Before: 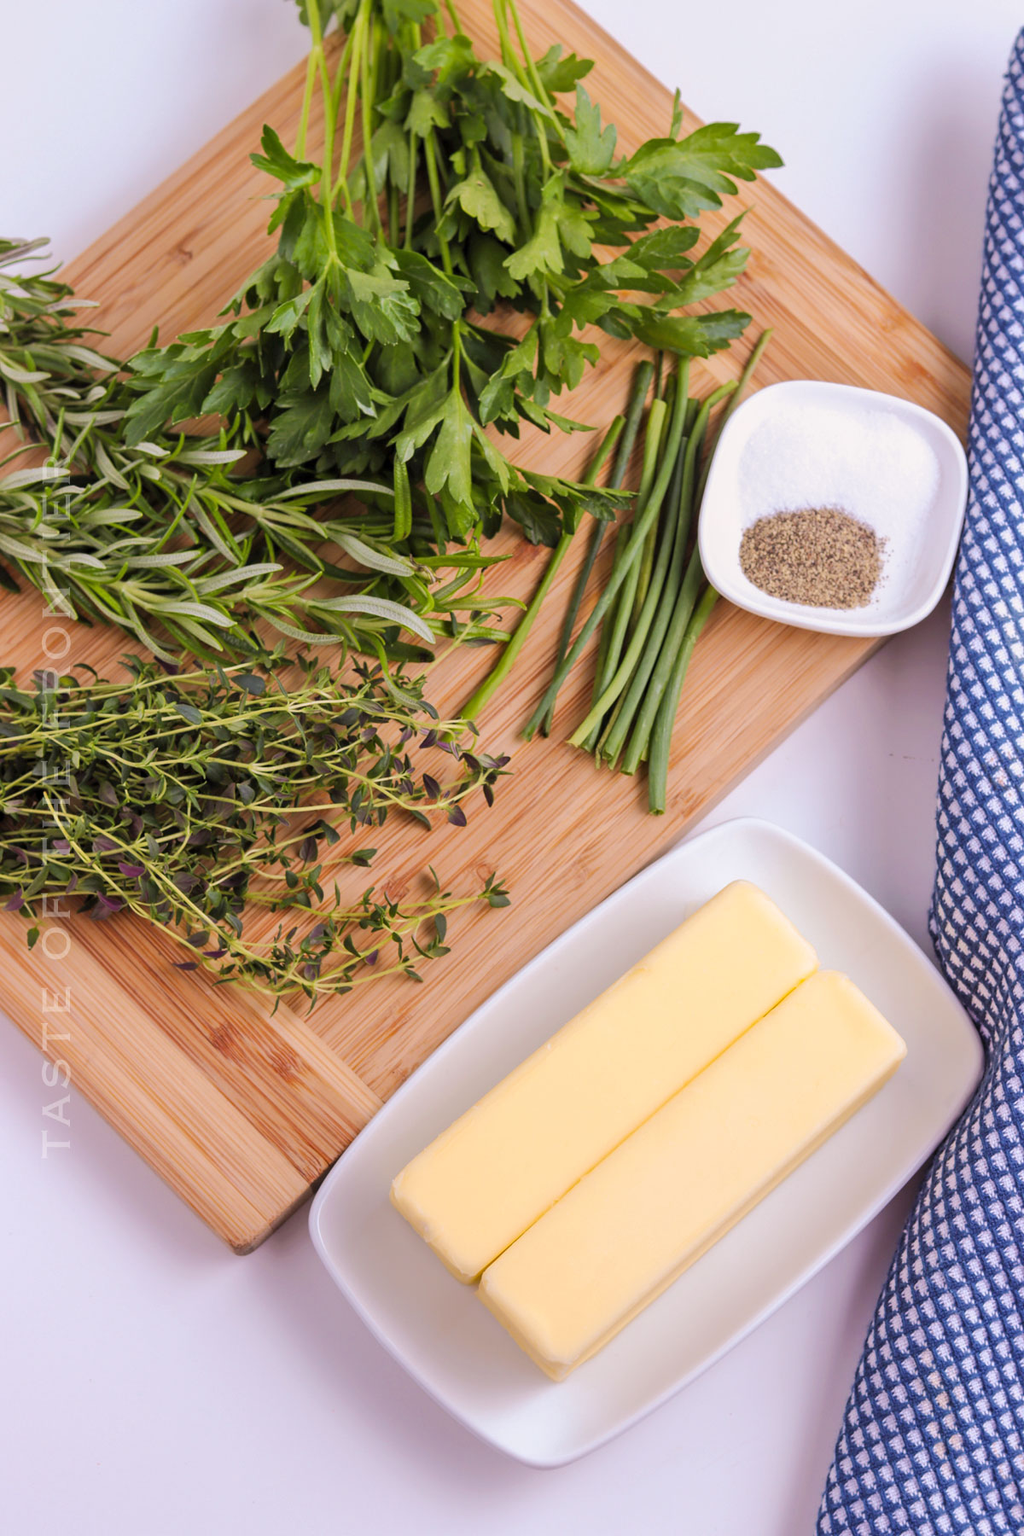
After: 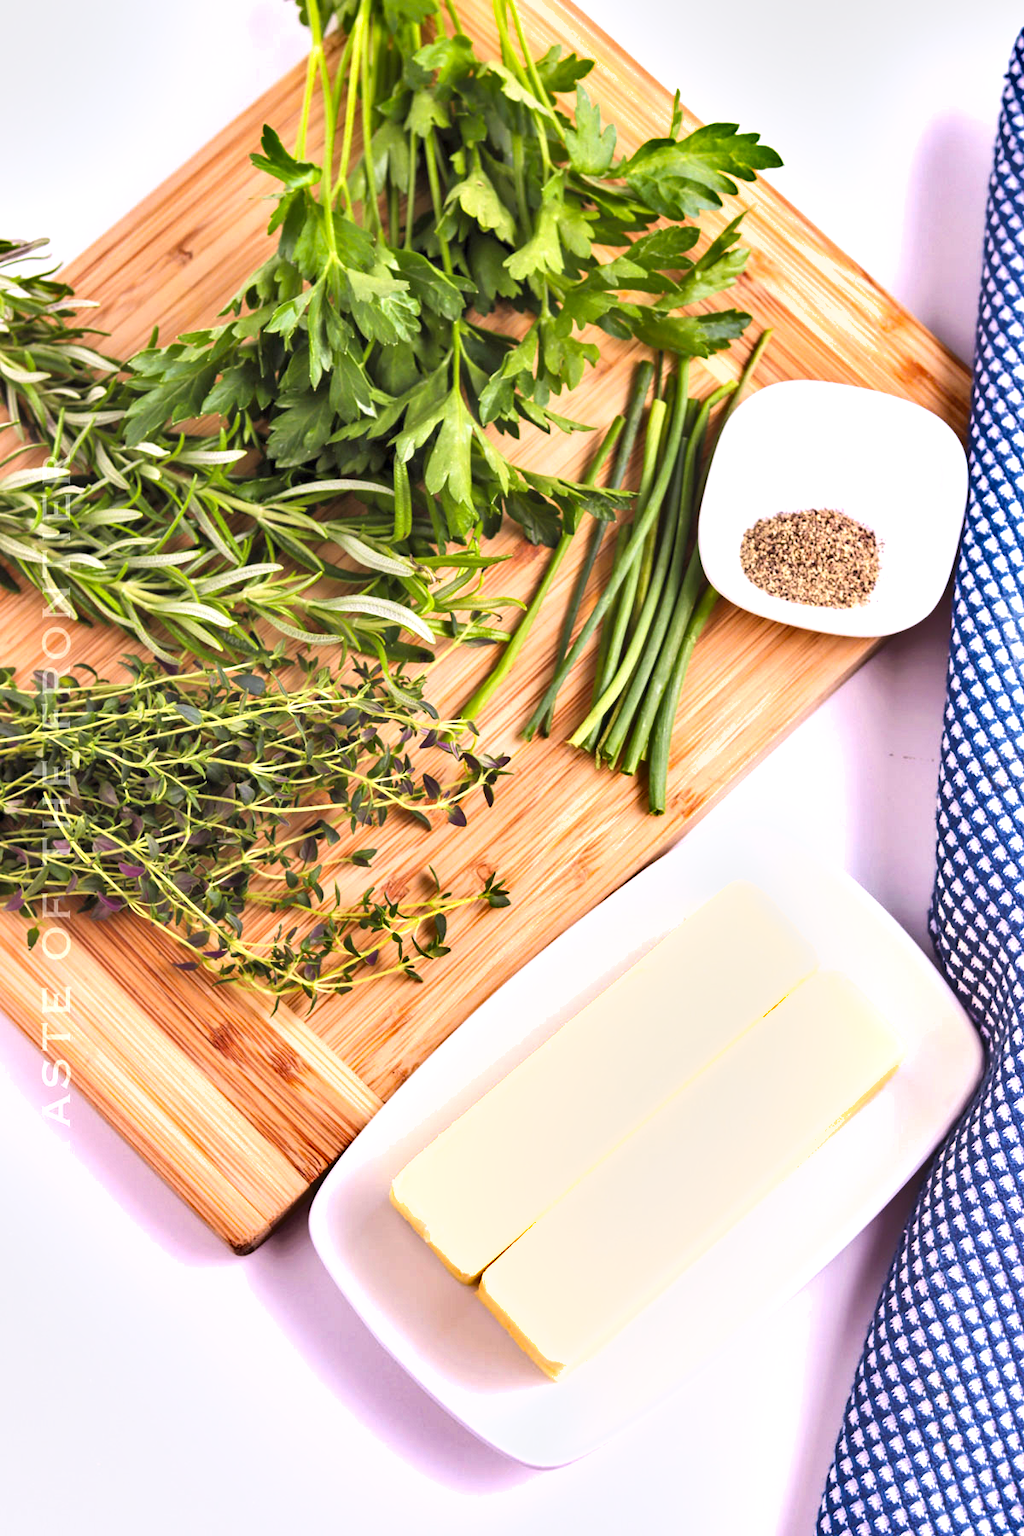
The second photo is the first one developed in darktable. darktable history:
shadows and highlights: shadows 58.22, soften with gaussian
exposure: black level correction 0, exposure 1 EV, compensate highlight preservation false
